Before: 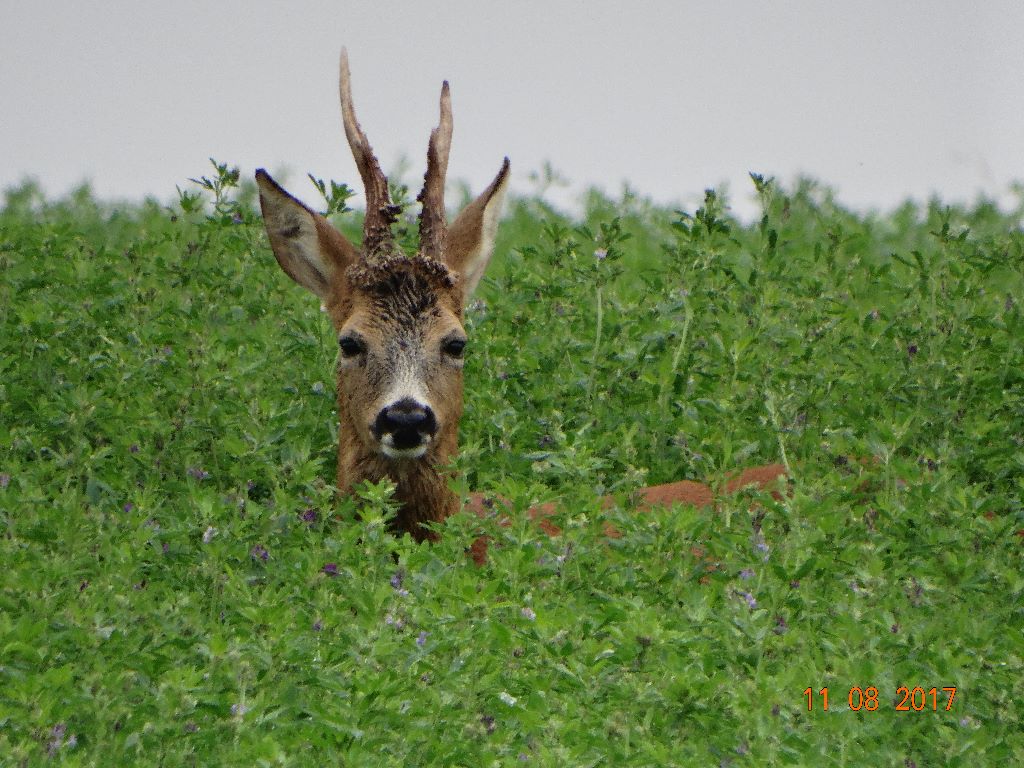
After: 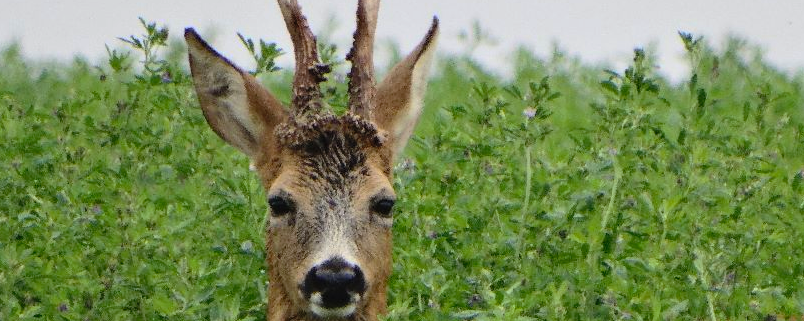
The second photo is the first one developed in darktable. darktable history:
contrast brightness saturation: contrast 0.196, brightness 0.158, saturation 0.217
color balance rgb: power › luminance -14.998%, perceptual saturation grading › global saturation -0.115%, perceptual saturation grading › mid-tones 11.826%, perceptual brilliance grading › mid-tones 10.643%, perceptual brilliance grading › shadows 15.355%
tone curve: curves: ch0 [(0, 0) (0.045, 0.074) (0.883, 0.858) (1, 1)]; ch1 [(0, 0) (0.149, 0.074) (0.379, 0.327) (0.427, 0.401) (0.489, 0.479) (0.505, 0.515) (0.537, 0.573) (0.563, 0.599) (1, 1)]; ch2 [(0, 0) (0.307, 0.298) (0.388, 0.375) (0.443, 0.456) (0.485, 0.492) (1, 1)], preserve colors none
crop: left 7.027%, top 18.448%, right 14.405%, bottom 39.678%
